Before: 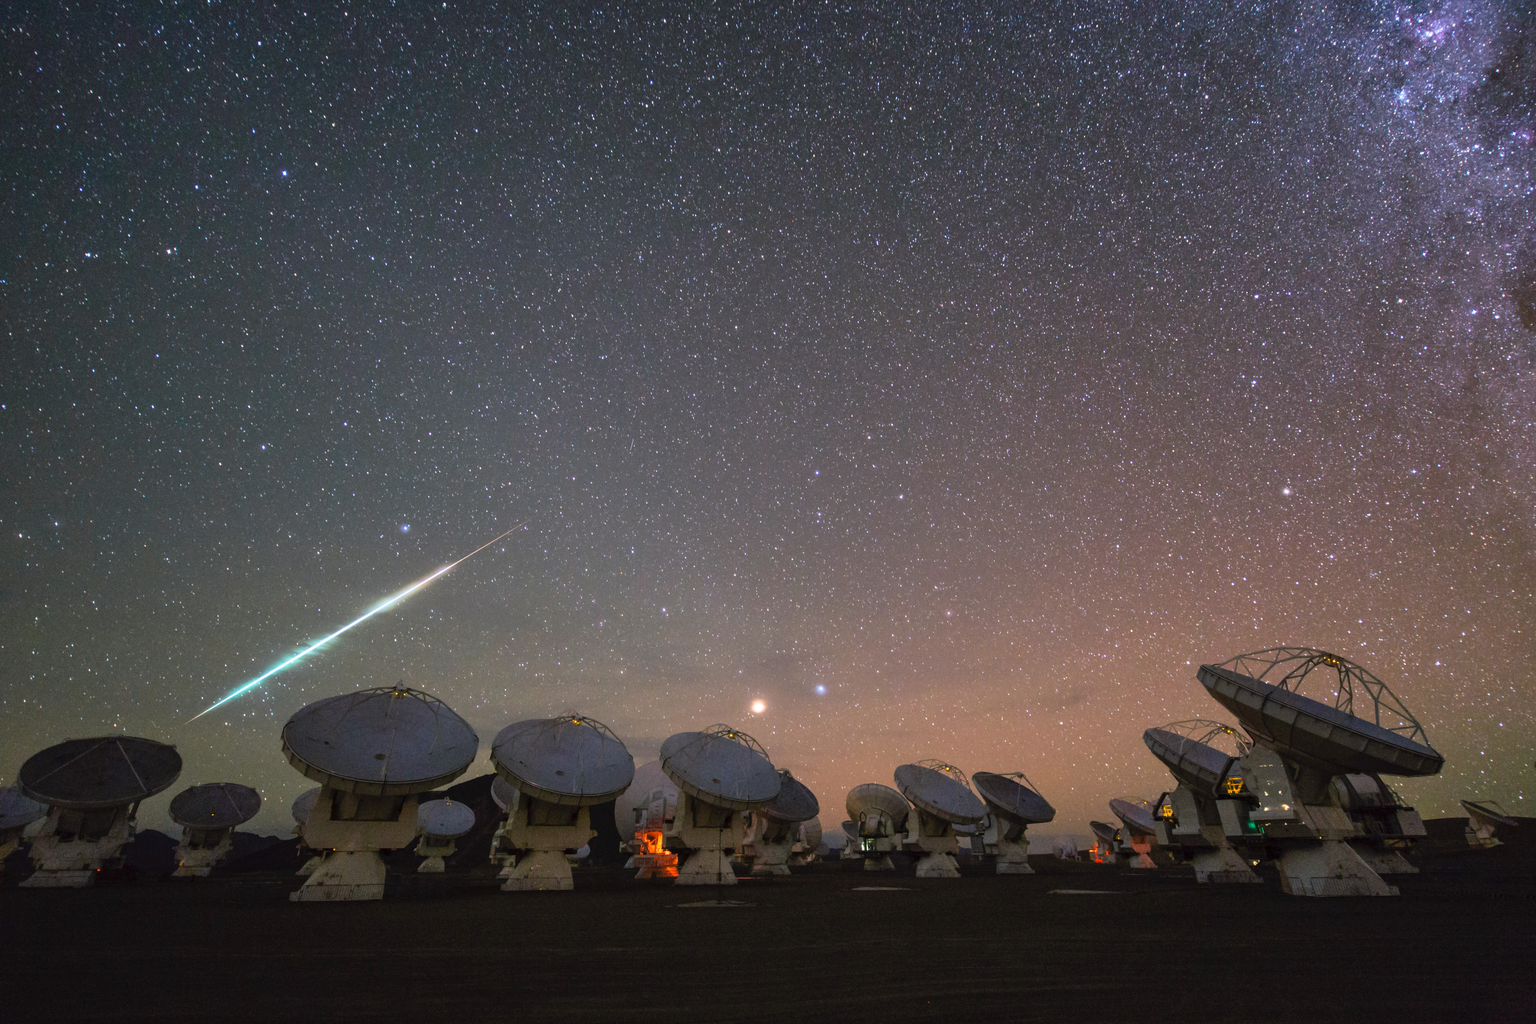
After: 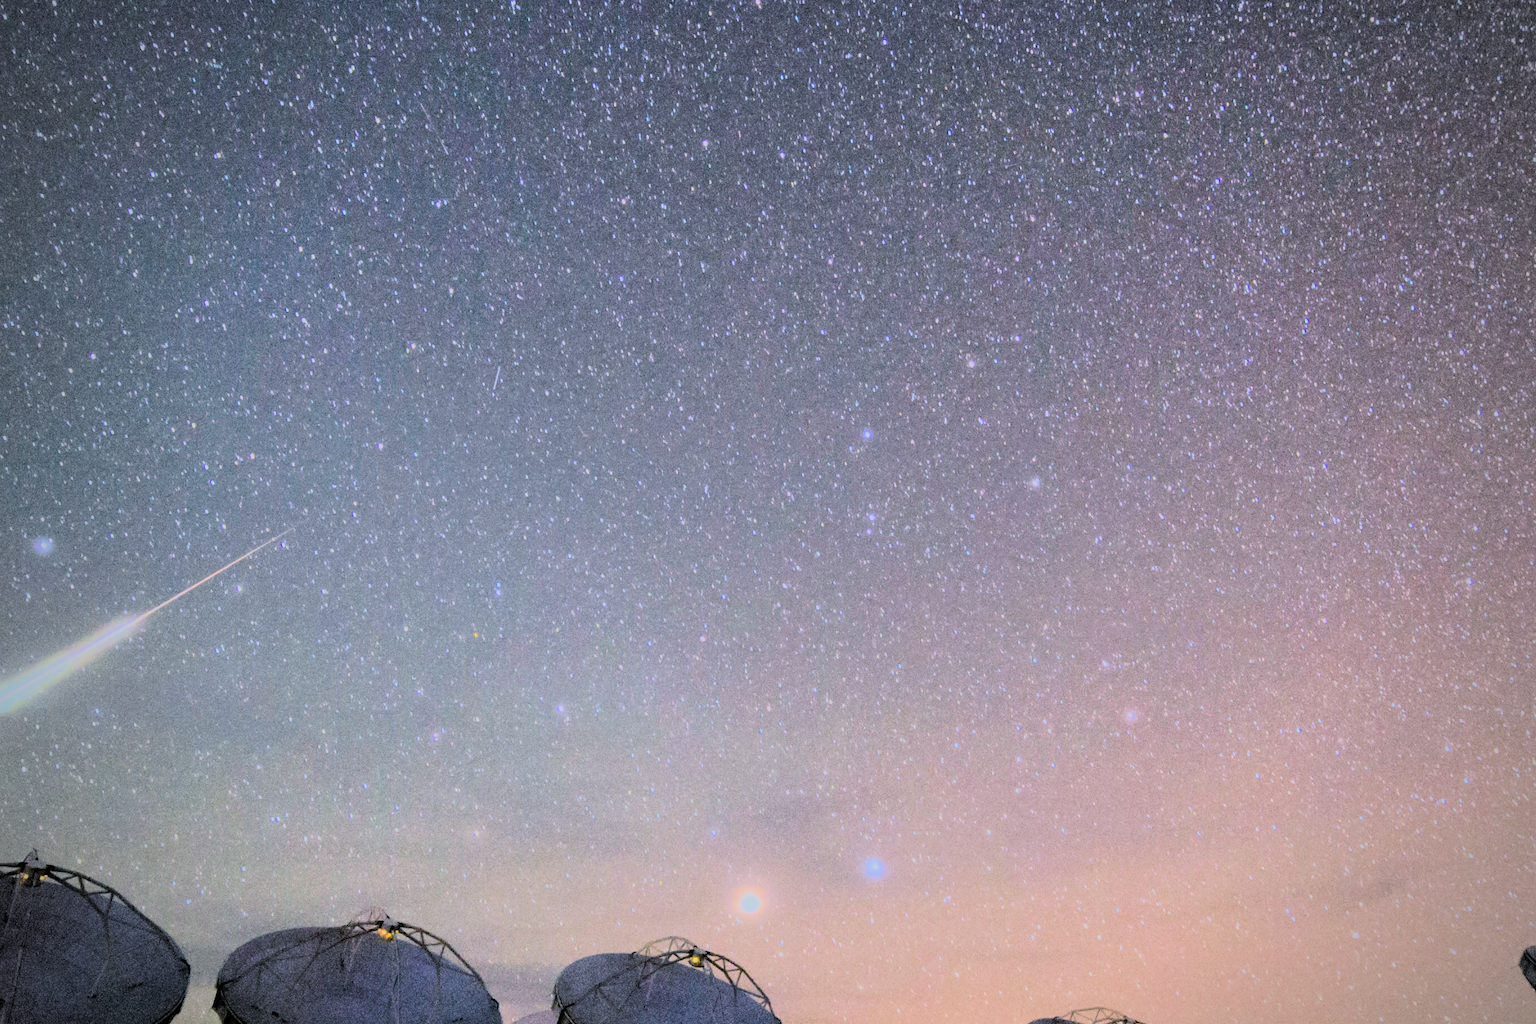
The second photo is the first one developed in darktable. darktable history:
rgb curve: curves: ch0 [(0, 0) (0.21, 0.15) (0.24, 0.21) (0.5, 0.75) (0.75, 0.96) (0.89, 0.99) (1, 1)]; ch1 [(0, 0.02) (0.21, 0.13) (0.25, 0.2) (0.5, 0.67) (0.75, 0.9) (0.89, 0.97) (1, 1)]; ch2 [(0, 0.02) (0.21, 0.13) (0.25, 0.2) (0.5, 0.67) (0.75, 0.9) (0.89, 0.97) (1, 1)], compensate middle gray true
velvia: on, module defaults
white balance: emerald 1
filmic rgb: black relative exposure -7.65 EV, white relative exposure 4.56 EV, hardness 3.61
color calibration: x 0.372, y 0.386, temperature 4283.97 K
crop: left 25%, top 25%, right 25%, bottom 25%
vignetting: fall-off start 74.49%, fall-off radius 65.9%, brightness -0.628, saturation -0.68
